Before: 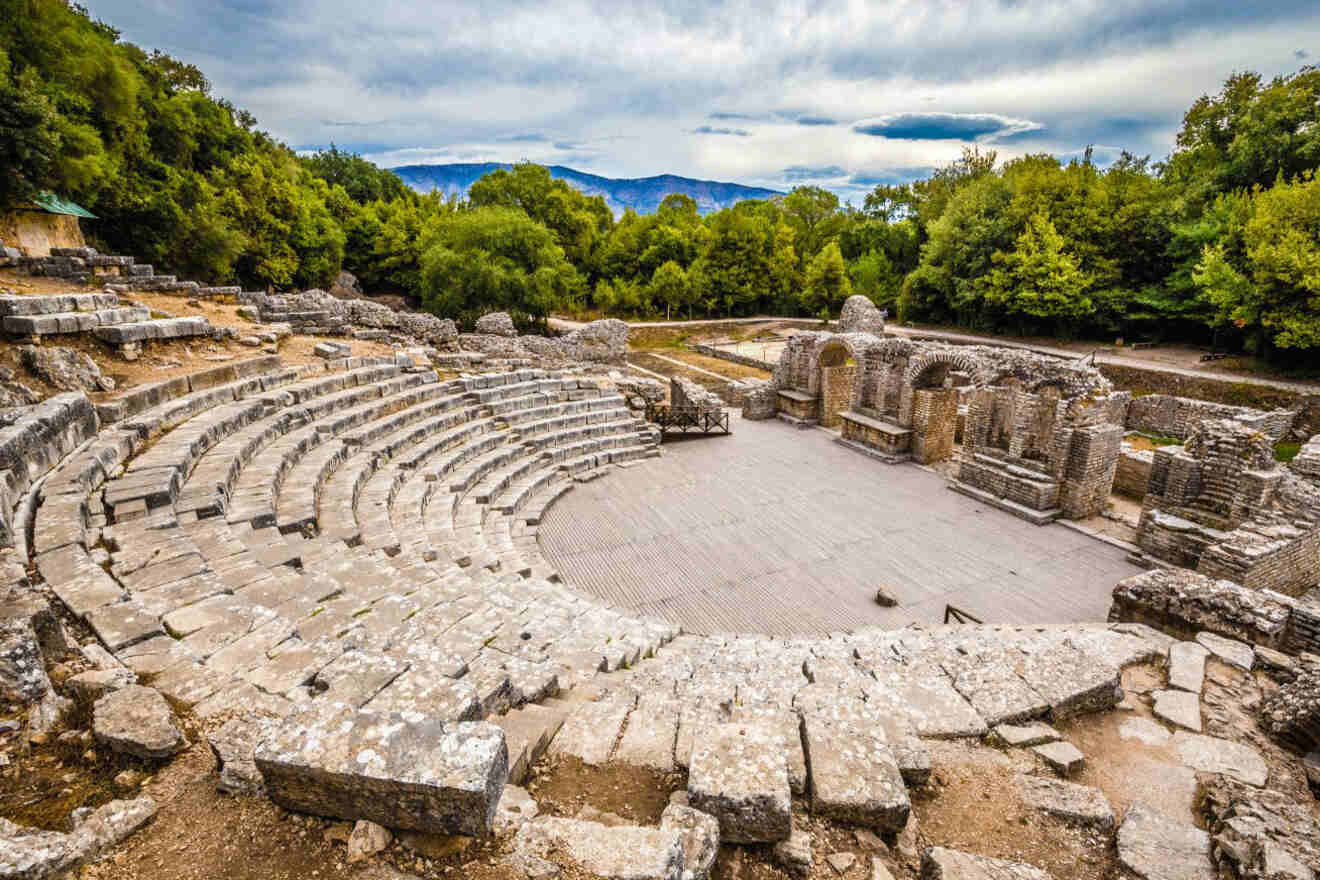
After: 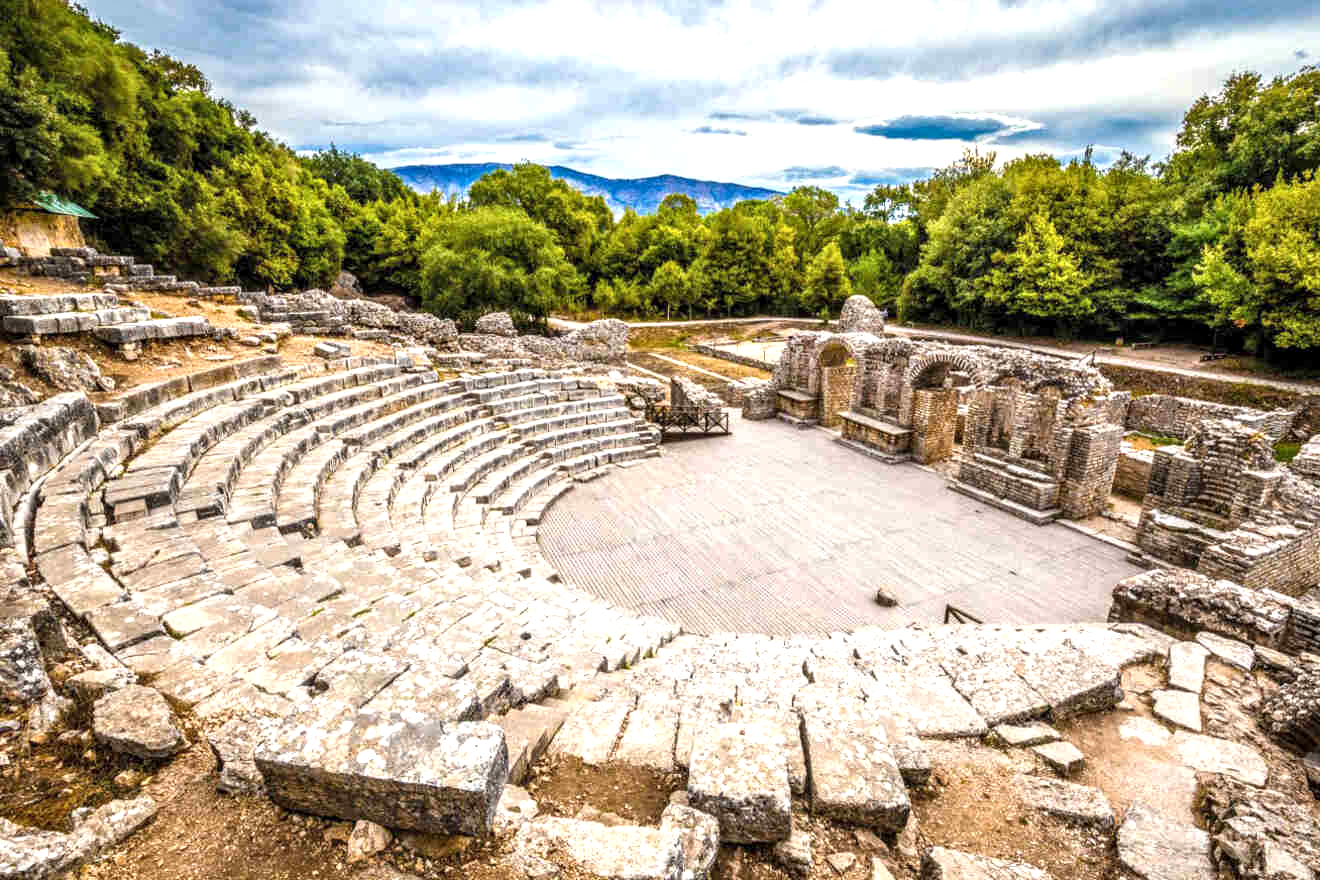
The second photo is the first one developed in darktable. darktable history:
local contrast: detail 130%
exposure: exposure 0.604 EV, compensate highlight preservation false
